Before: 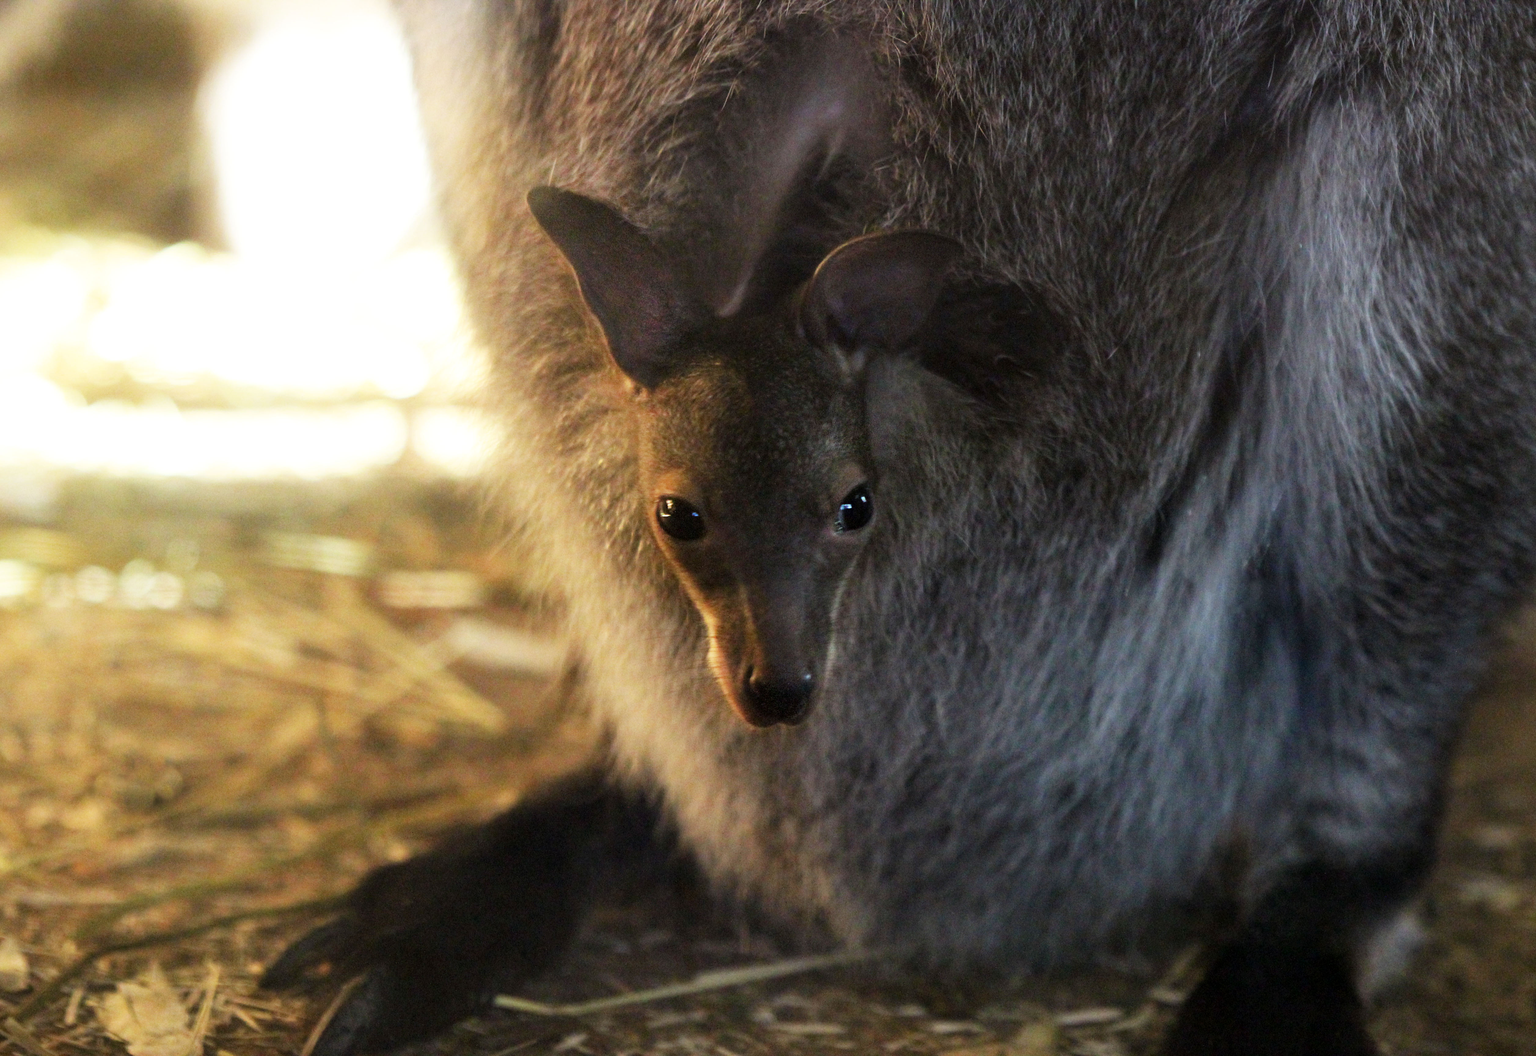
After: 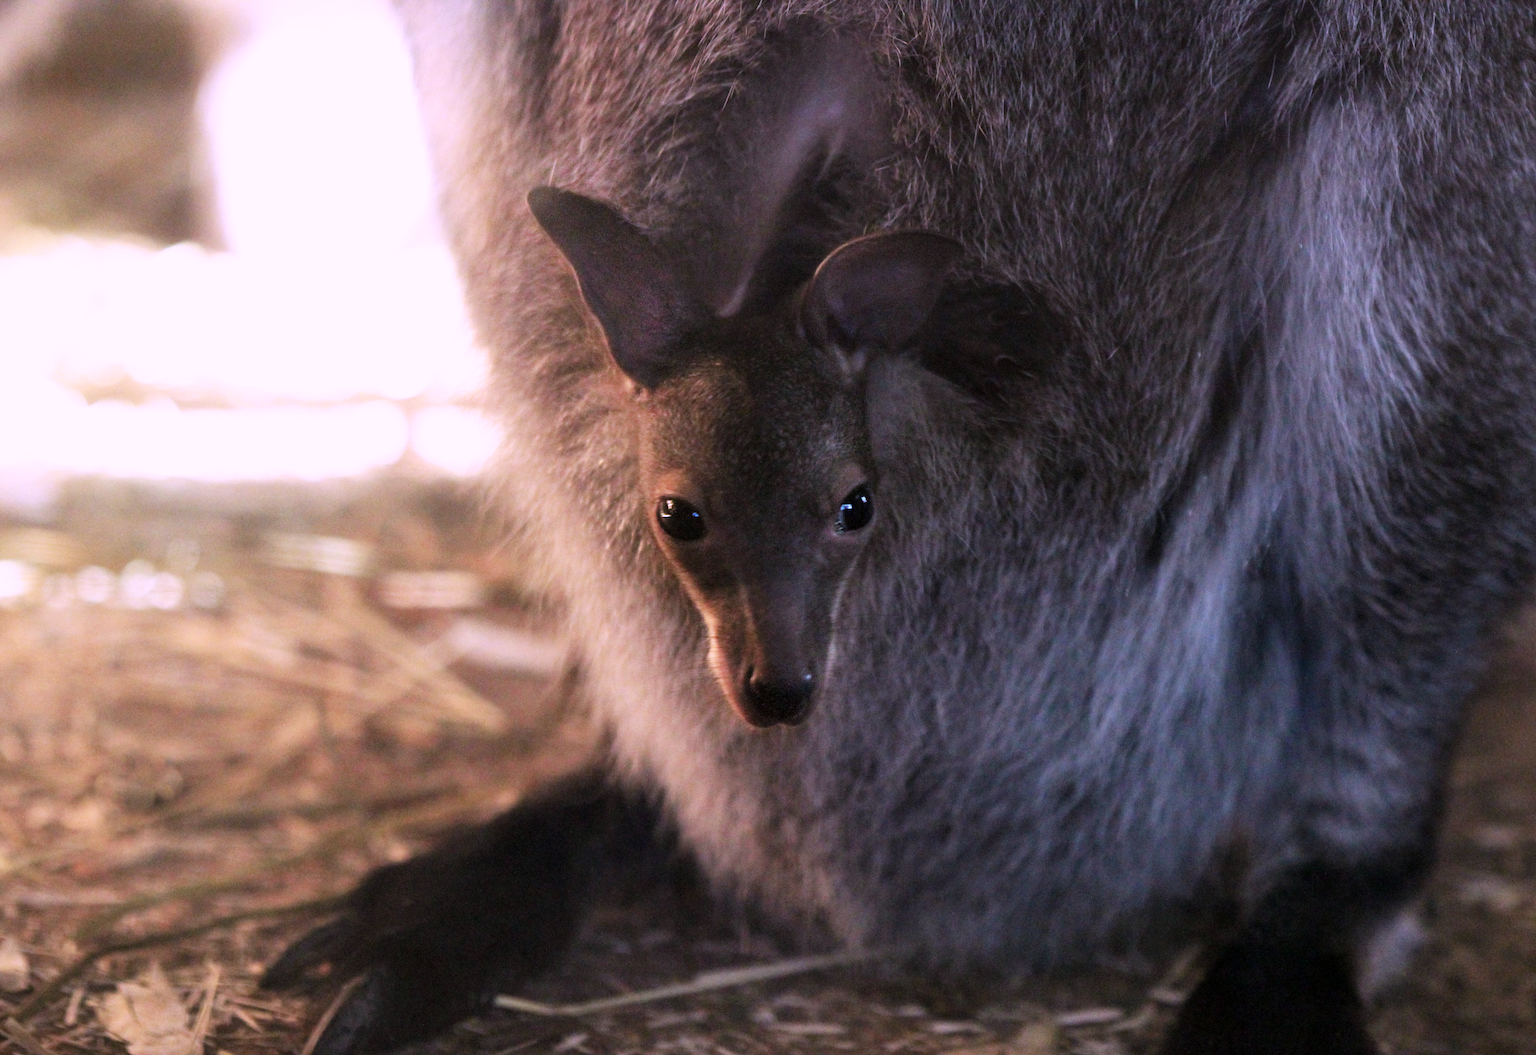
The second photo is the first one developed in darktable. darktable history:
color zones: curves: ch1 [(0, 0.469) (0.01, 0.469) (0.12, 0.446) (0.248, 0.469) (0.5, 0.5) (0.748, 0.5) (0.99, 0.469) (1, 0.469)]
color correction: highlights a* 15.2, highlights b* -25.87
